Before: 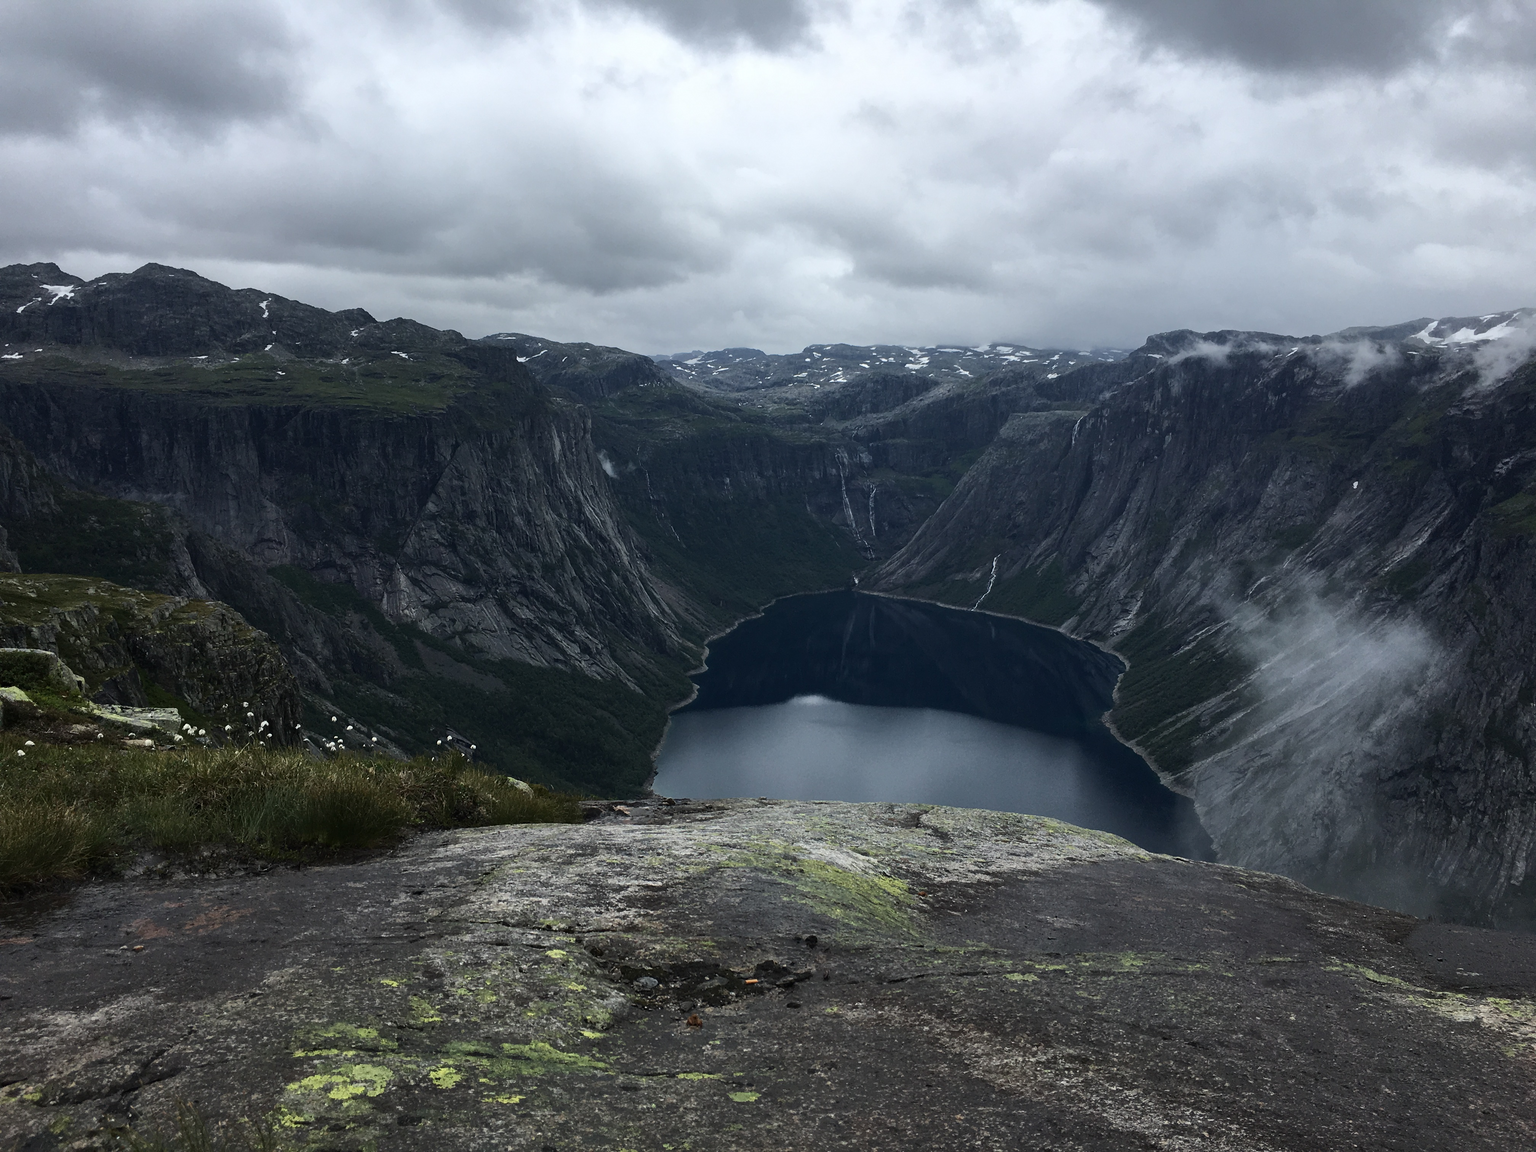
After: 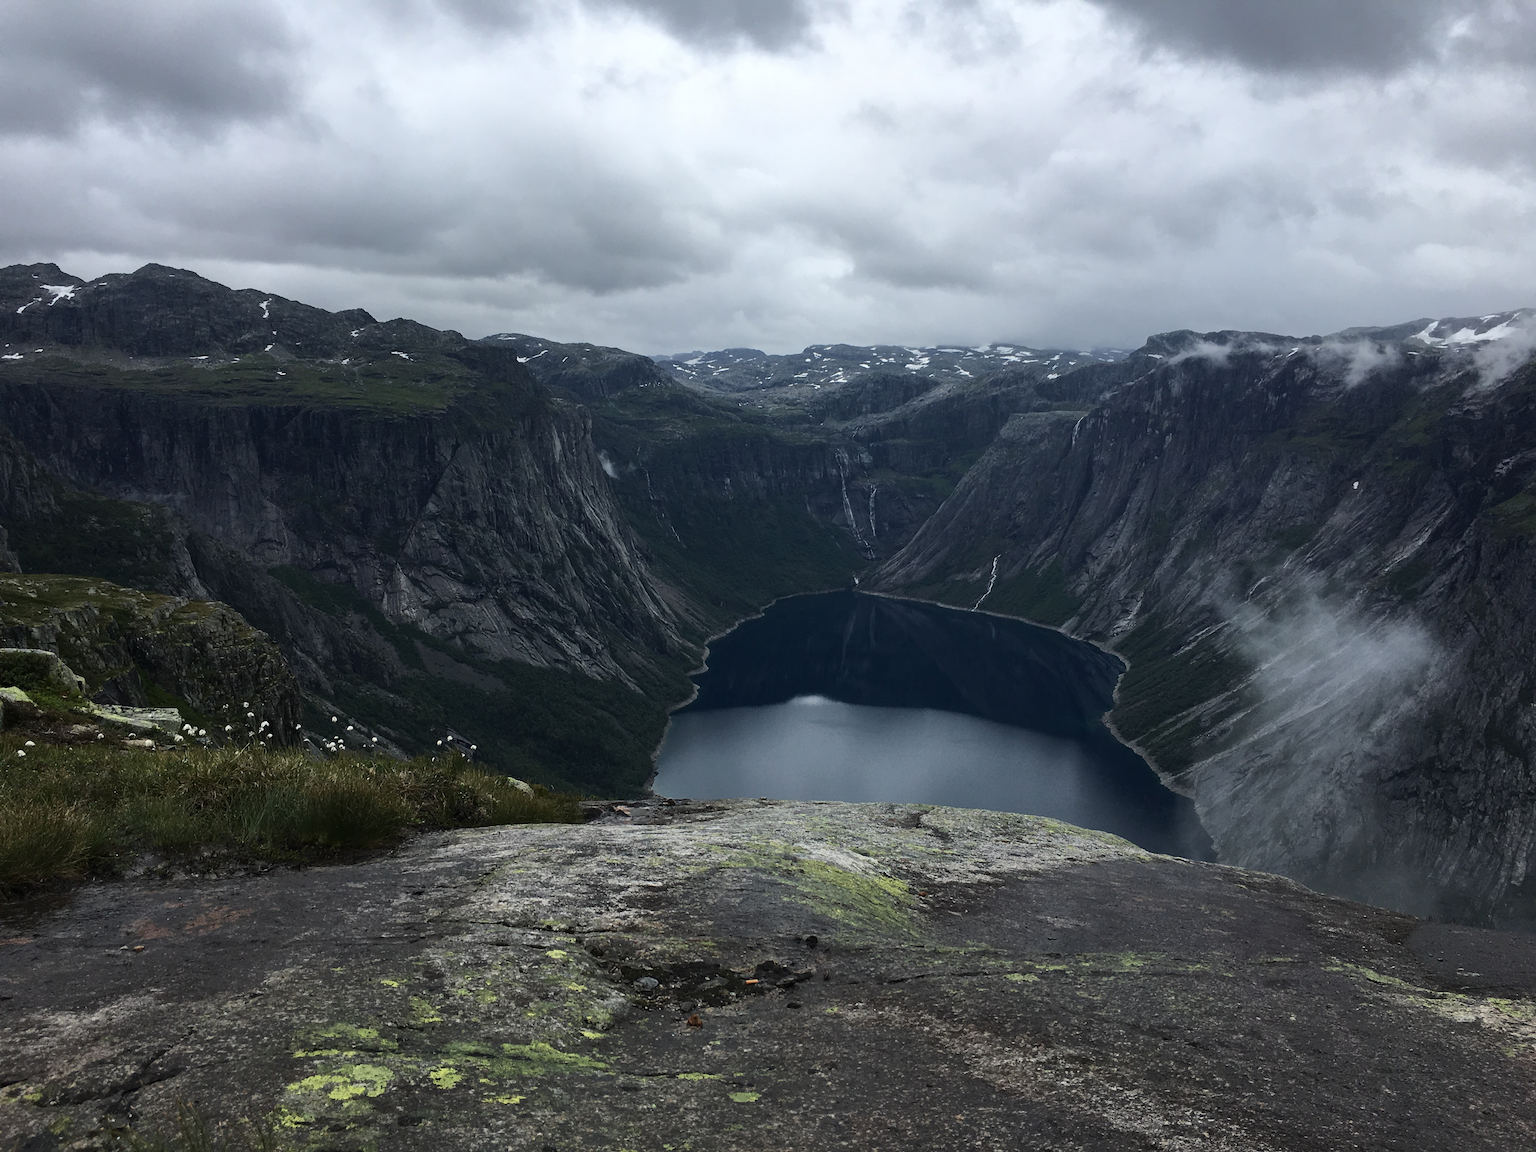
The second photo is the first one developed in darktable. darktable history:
exposure: compensate exposure bias true, compensate highlight preservation false
